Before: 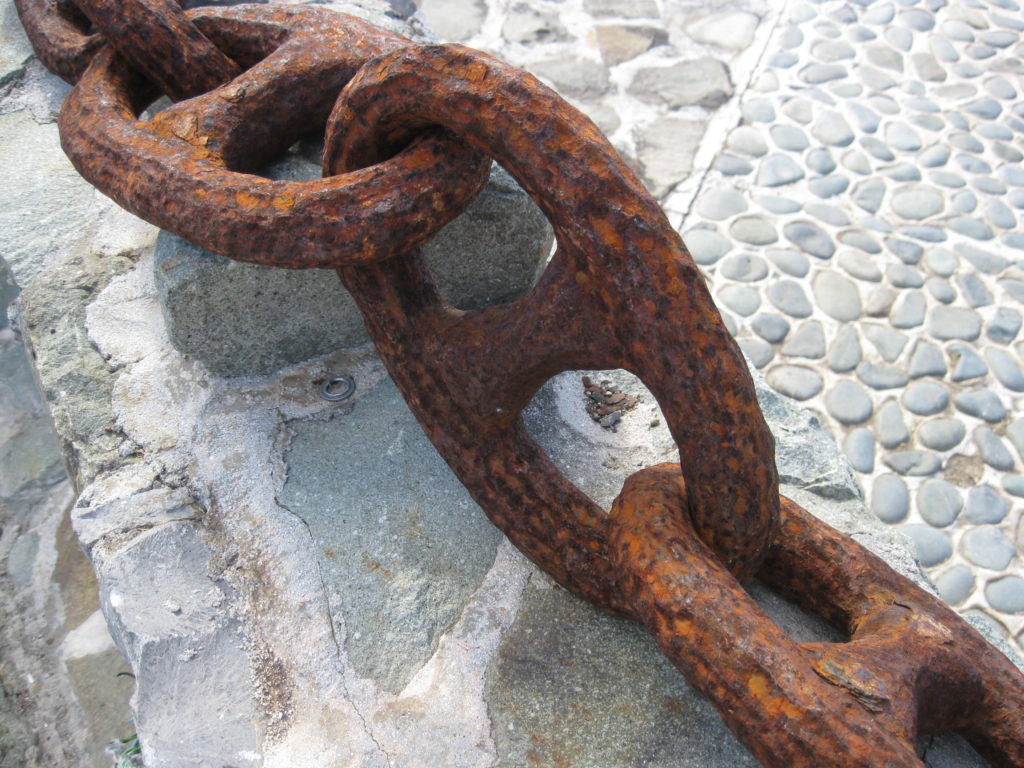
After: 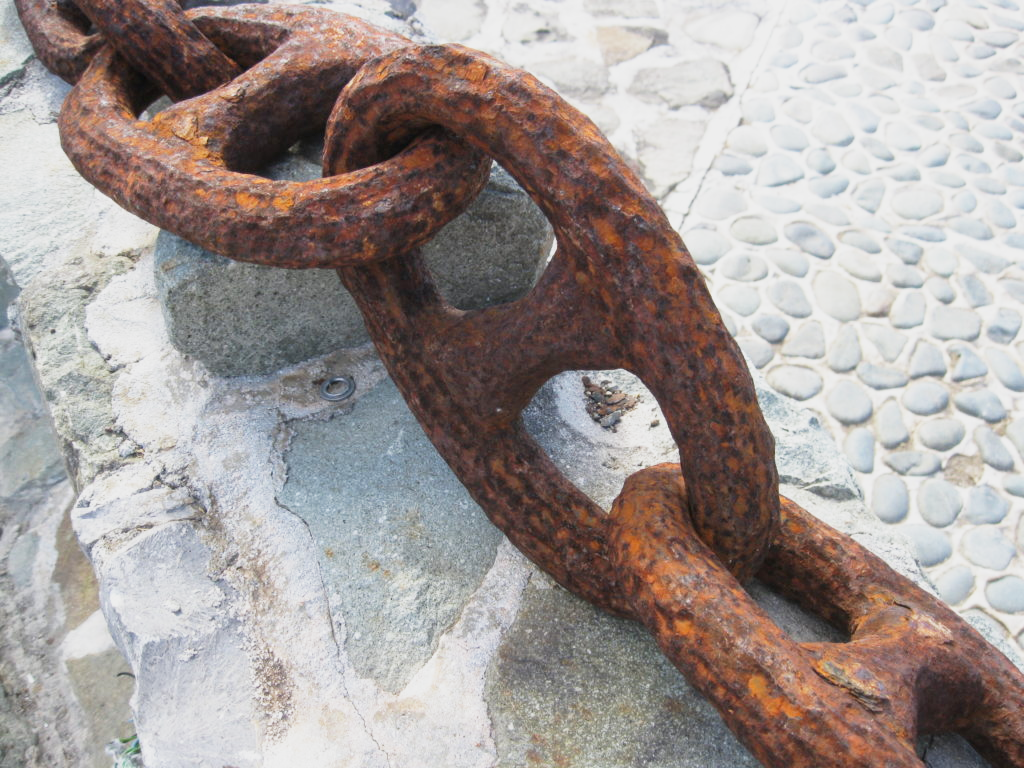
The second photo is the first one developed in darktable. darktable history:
base curve: curves: ch0 [(0, 0) (0.088, 0.125) (0.176, 0.251) (0.354, 0.501) (0.613, 0.749) (1, 0.877)], preserve colors none
exposure: exposure -0.116 EV, compensate exposure bias true, compensate highlight preservation false
